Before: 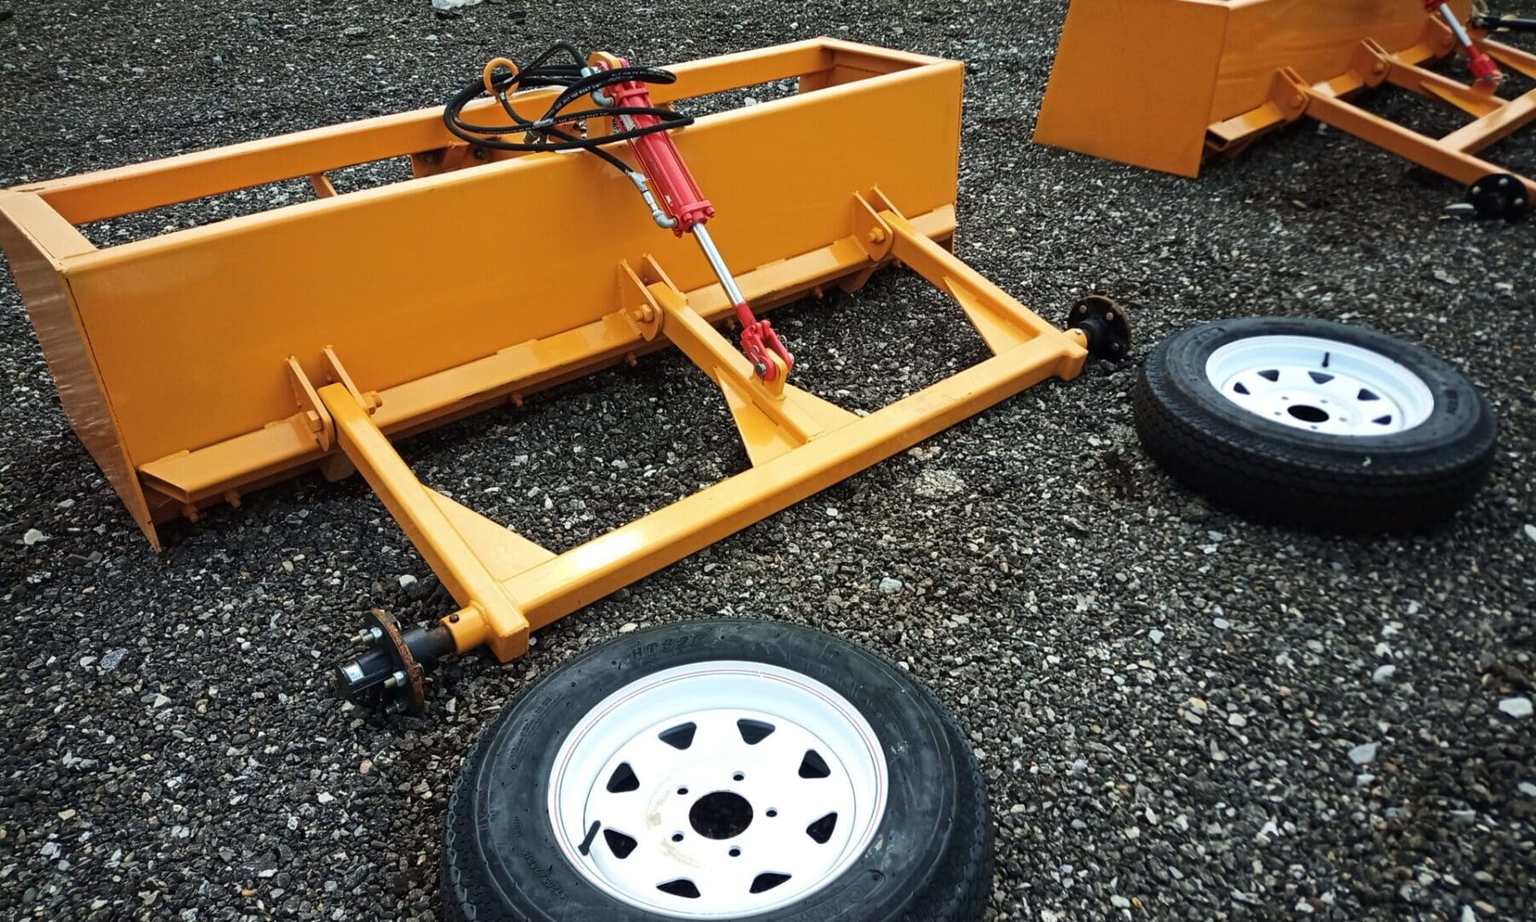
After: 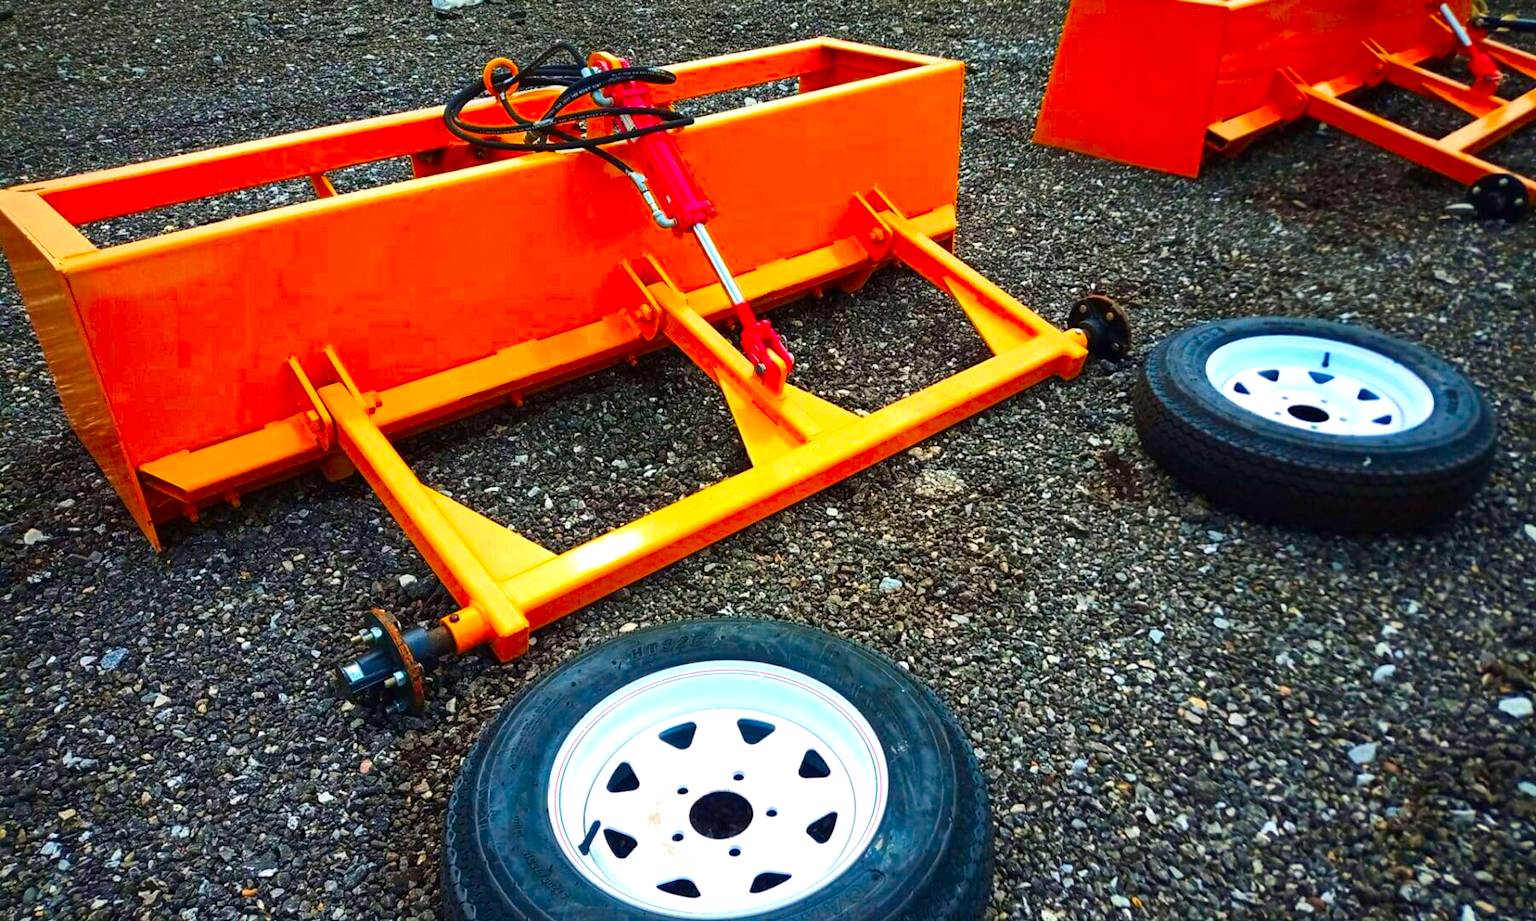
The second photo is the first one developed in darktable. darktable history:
color correction: highlights a* 1.59, highlights b* -1.7, saturation 2.48
exposure: exposure 0.207 EV, compensate highlight preservation false
